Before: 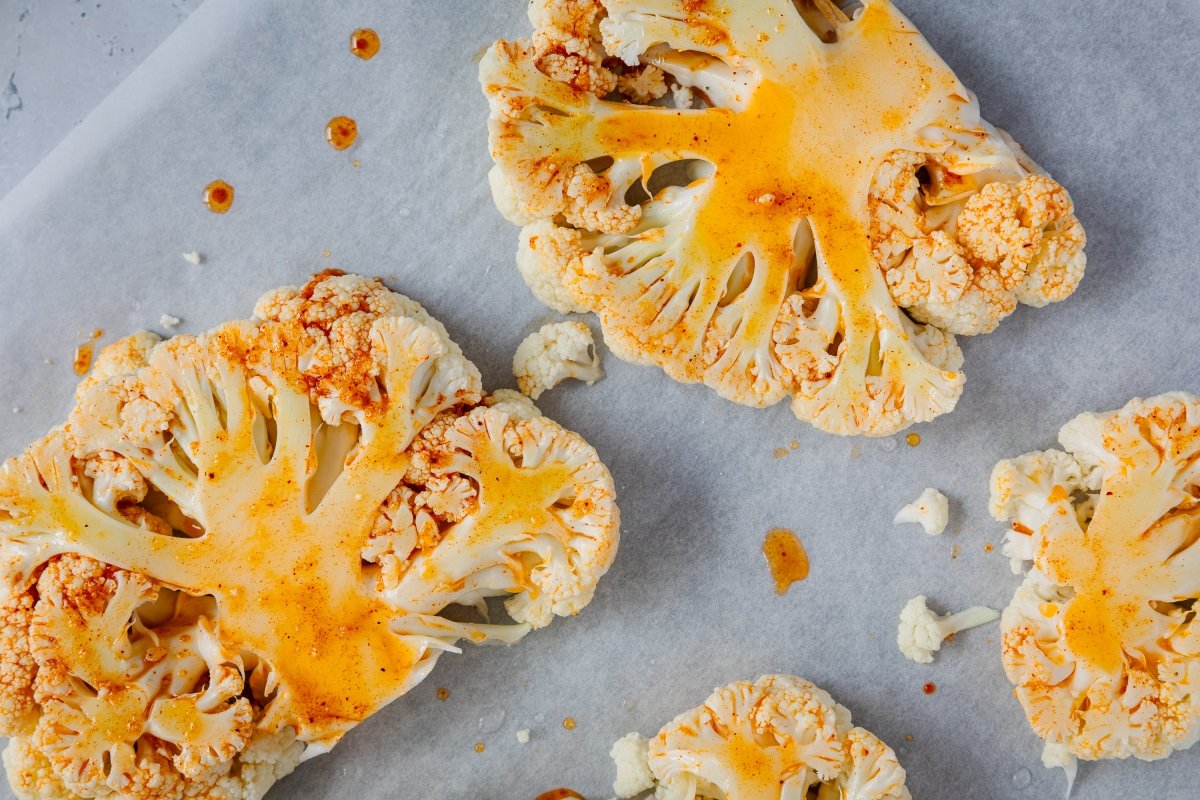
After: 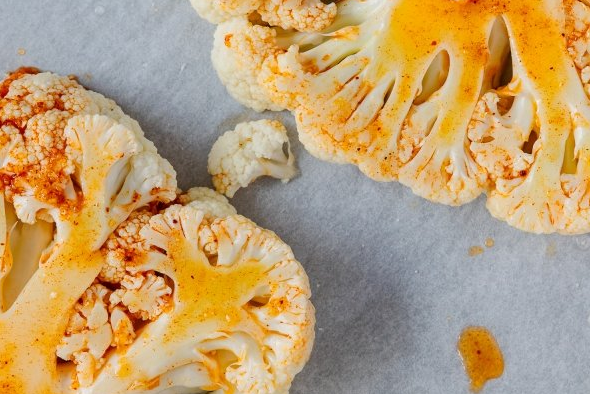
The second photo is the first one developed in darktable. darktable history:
crop: left 25.467%, top 25.274%, right 25.308%, bottom 25.392%
